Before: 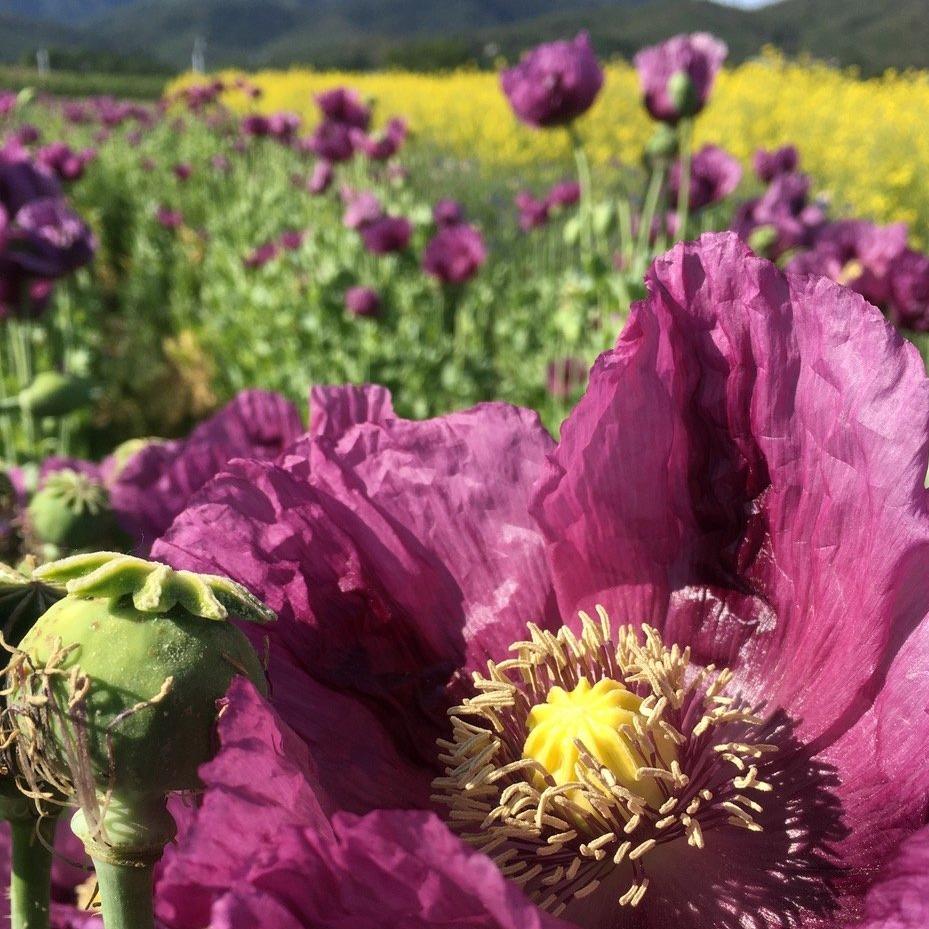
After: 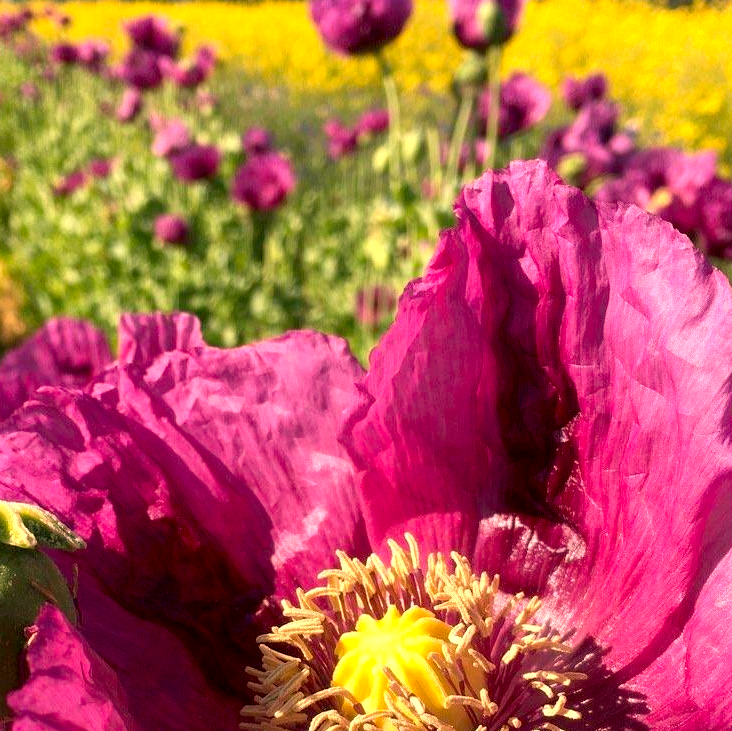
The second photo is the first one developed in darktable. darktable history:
white balance: red 1.127, blue 0.943
color correction: highlights a* 3.22, highlights b* 1.93, saturation 1.19
crop and rotate: left 20.74%, top 7.912%, right 0.375%, bottom 13.378%
exposure: black level correction 0.005, exposure 0.286 EV, compensate highlight preservation false
